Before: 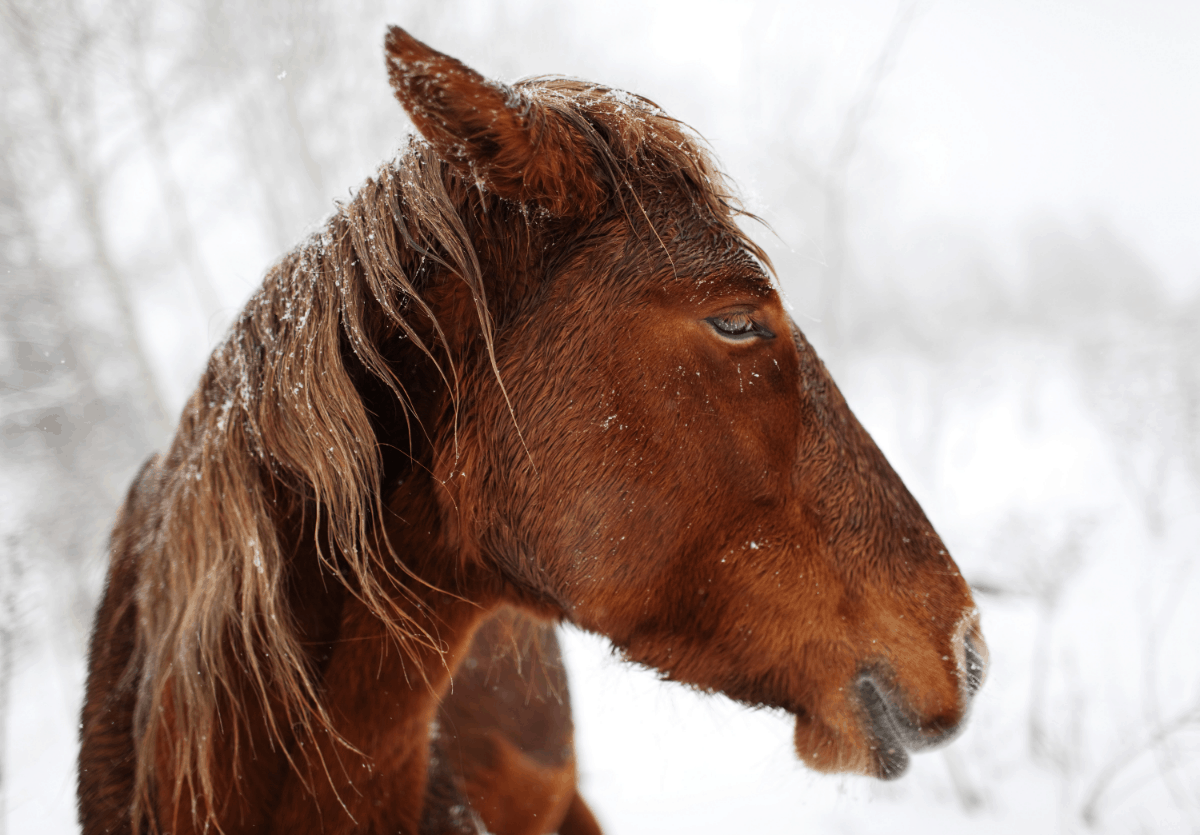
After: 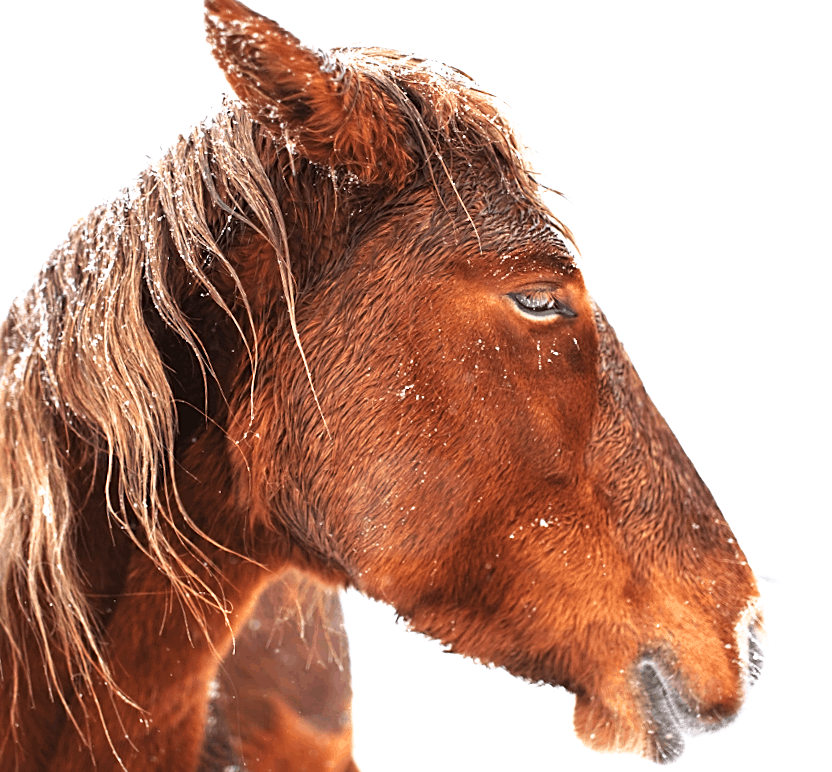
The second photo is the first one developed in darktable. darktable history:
crop and rotate: angle -3.27°, left 14.277%, top 0.028%, right 10.766%, bottom 0.028%
sharpen: on, module defaults
exposure: black level correction 0, exposure 1.1 EV, compensate exposure bias true, compensate highlight preservation false
white balance: red 0.984, blue 1.059
base curve: curves: ch0 [(0, 0) (0.688, 0.865) (1, 1)], preserve colors none
